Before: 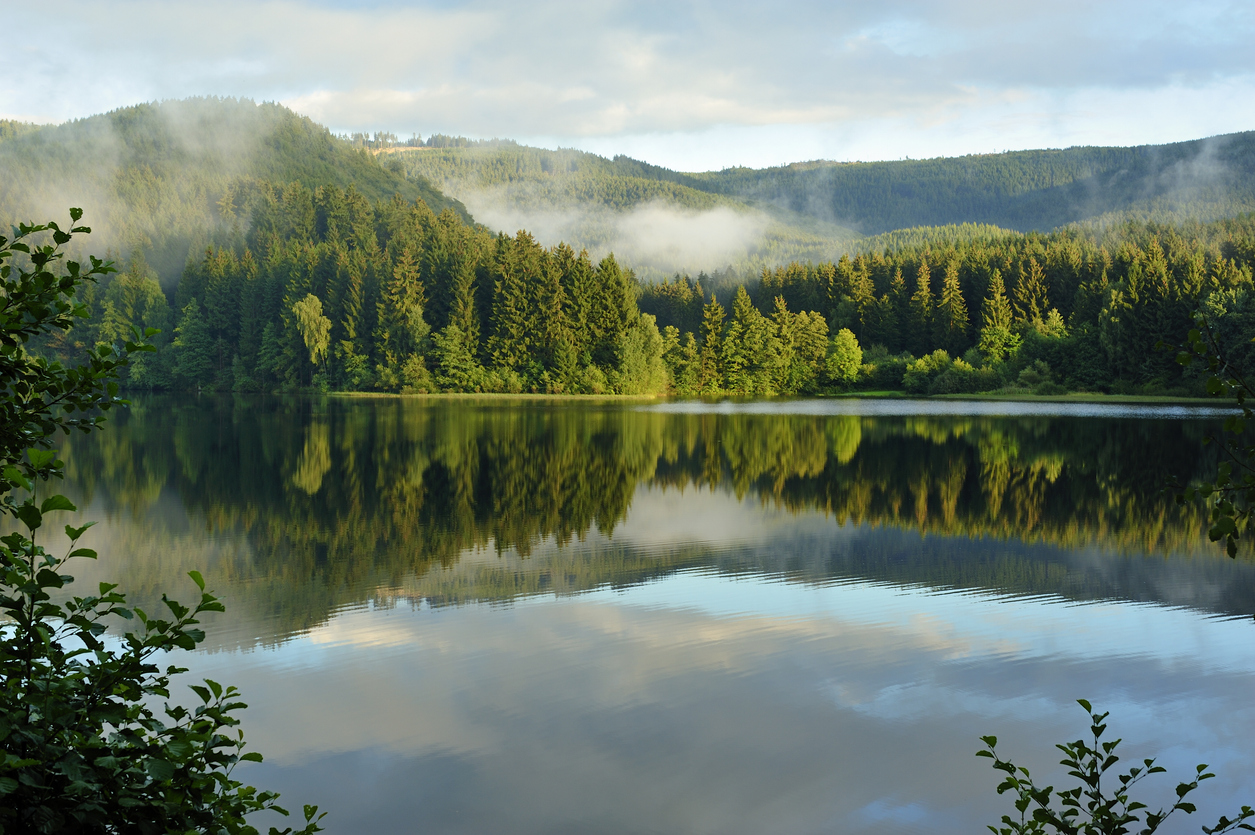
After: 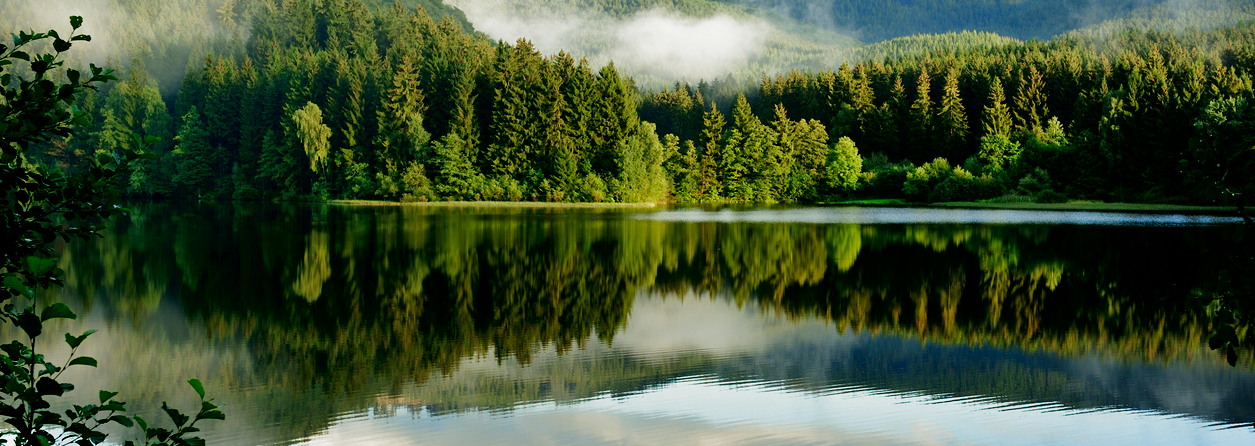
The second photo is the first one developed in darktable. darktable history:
crop and rotate: top 23.043%, bottom 23.437%
tone curve: curves: ch0 [(0, 0) (0.059, 0.027) (0.162, 0.125) (0.304, 0.279) (0.547, 0.532) (0.828, 0.815) (1, 0.983)]; ch1 [(0, 0) (0.23, 0.166) (0.34, 0.298) (0.371, 0.334) (0.435, 0.413) (0.477, 0.469) (0.499, 0.498) (0.529, 0.544) (0.559, 0.587) (0.743, 0.798) (1, 1)]; ch2 [(0, 0) (0.431, 0.414) (0.498, 0.503) (0.524, 0.531) (0.568, 0.567) (0.6, 0.597) (0.643, 0.631) (0.74, 0.721) (1, 1)], color space Lab, independent channels, preserve colors none
filmic rgb: black relative exposure -8.2 EV, white relative exposure 2.2 EV, threshold 3 EV, hardness 7.11, latitude 75%, contrast 1.325, highlights saturation mix -2%, shadows ↔ highlights balance 30%, preserve chrominance no, color science v5 (2021), contrast in shadows safe, contrast in highlights safe, enable highlight reconstruction true
